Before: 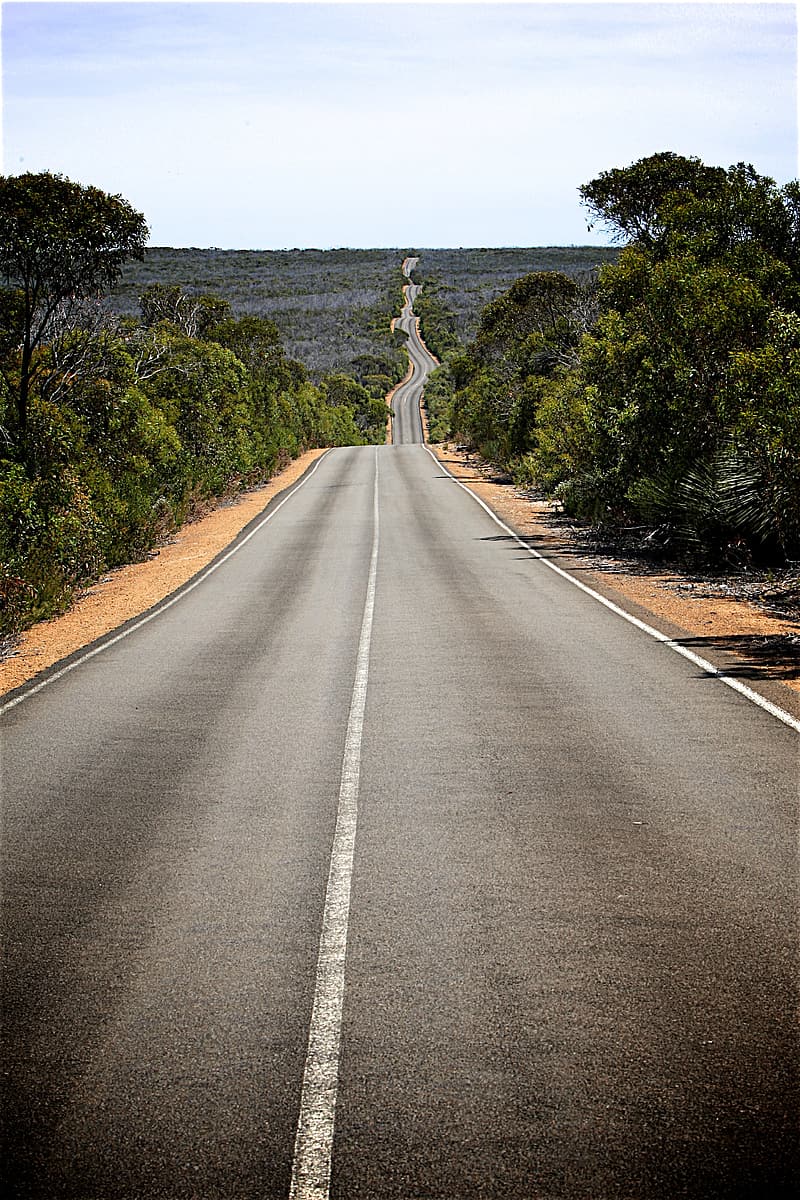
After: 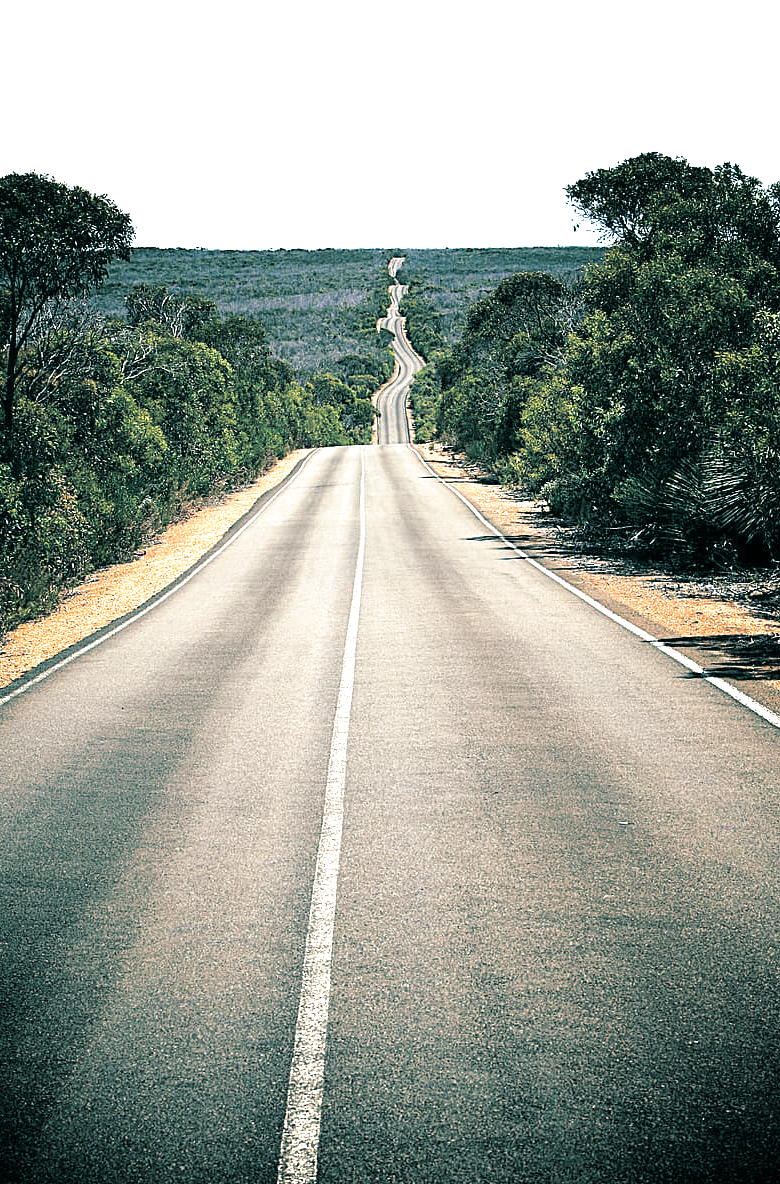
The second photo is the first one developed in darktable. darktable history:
exposure: black level correction 0, exposure 0.9 EV, compensate highlight preservation false
crop and rotate: left 1.774%, right 0.633%, bottom 1.28%
split-toning: shadows › hue 186.43°, highlights › hue 49.29°, compress 30.29%
rotate and perspective: automatic cropping original format, crop left 0, crop top 0
